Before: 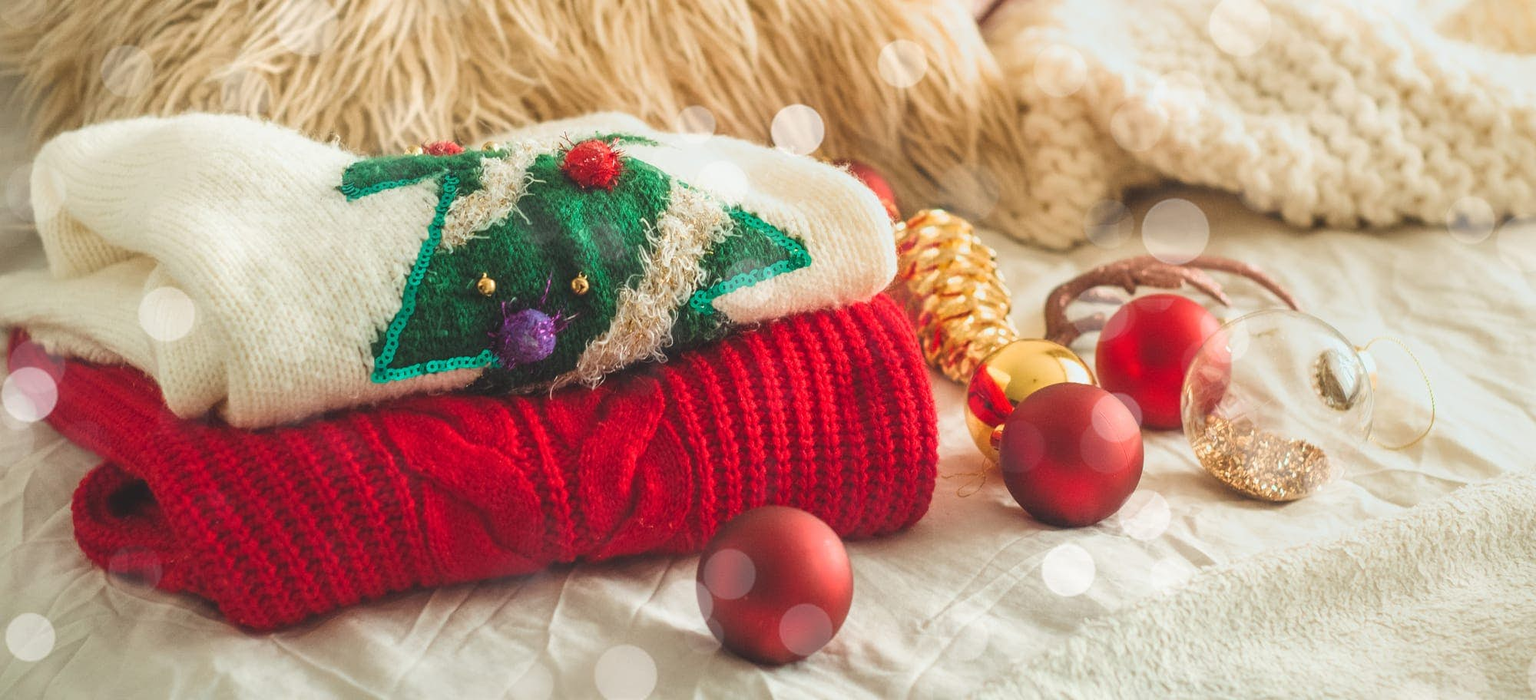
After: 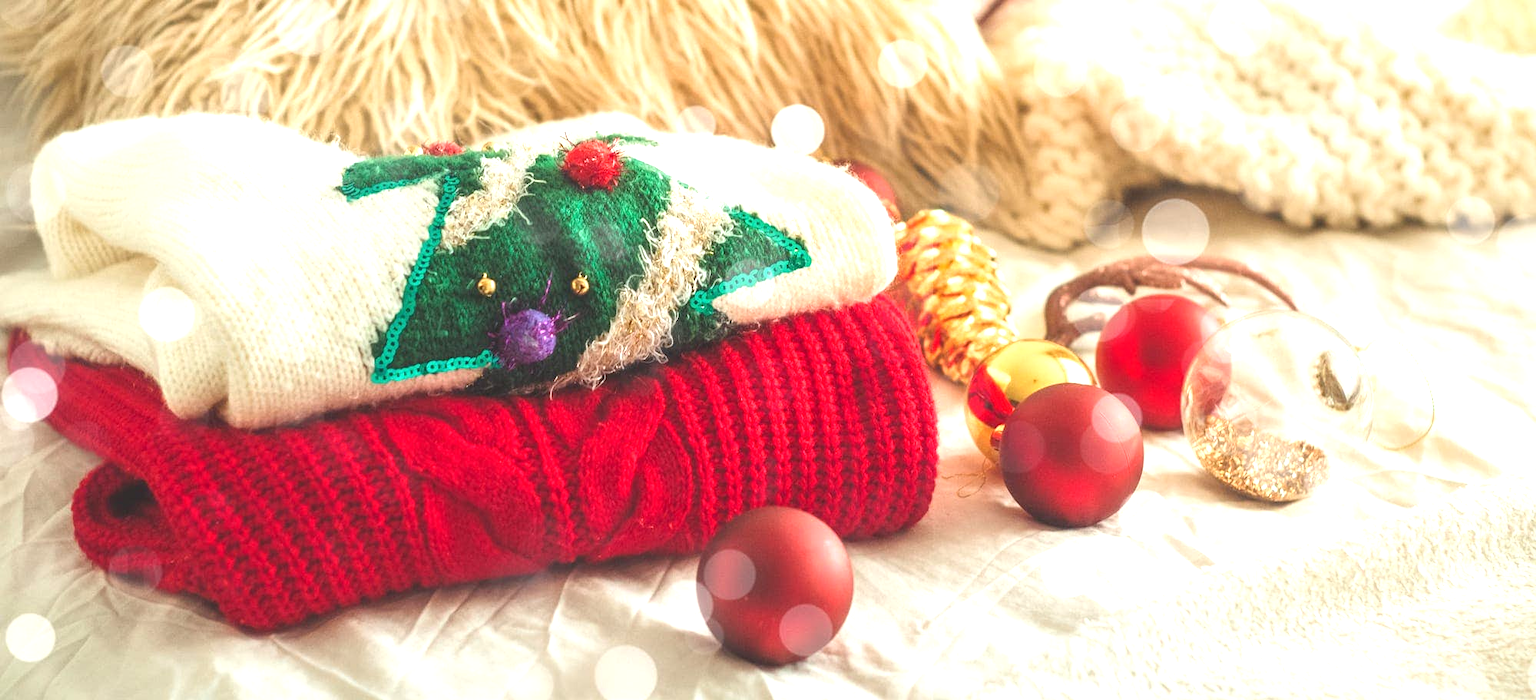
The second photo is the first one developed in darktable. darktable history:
exposure: exposure 0.775 EV, compensate exposure bias true, compensate highlight preservation false
